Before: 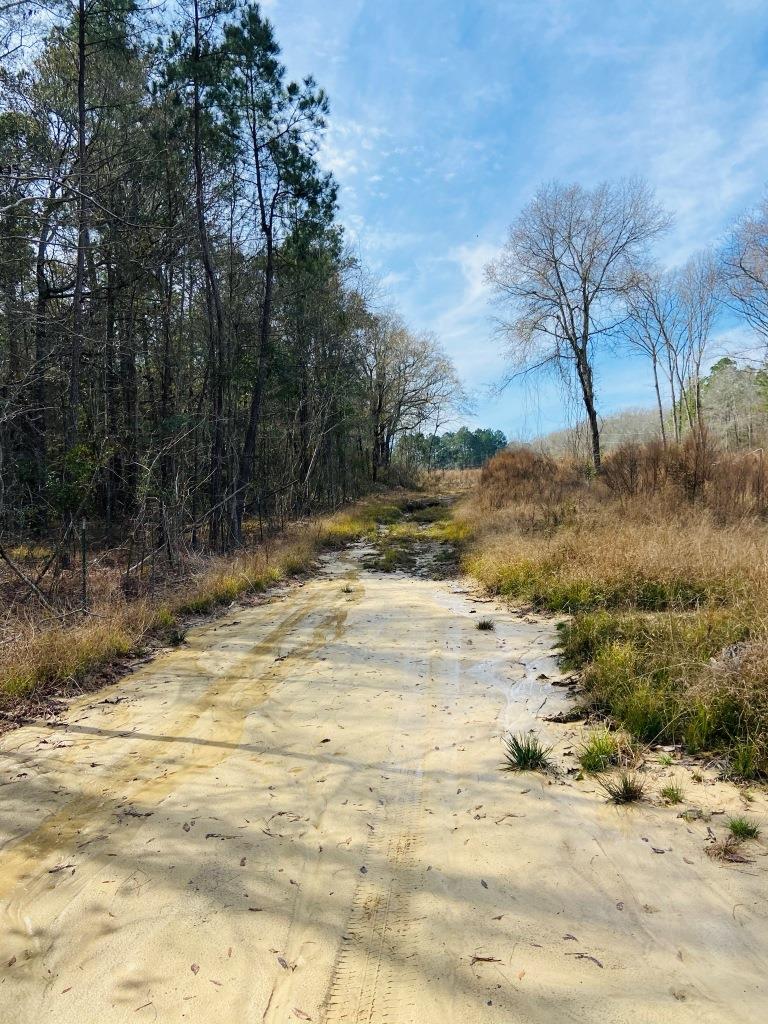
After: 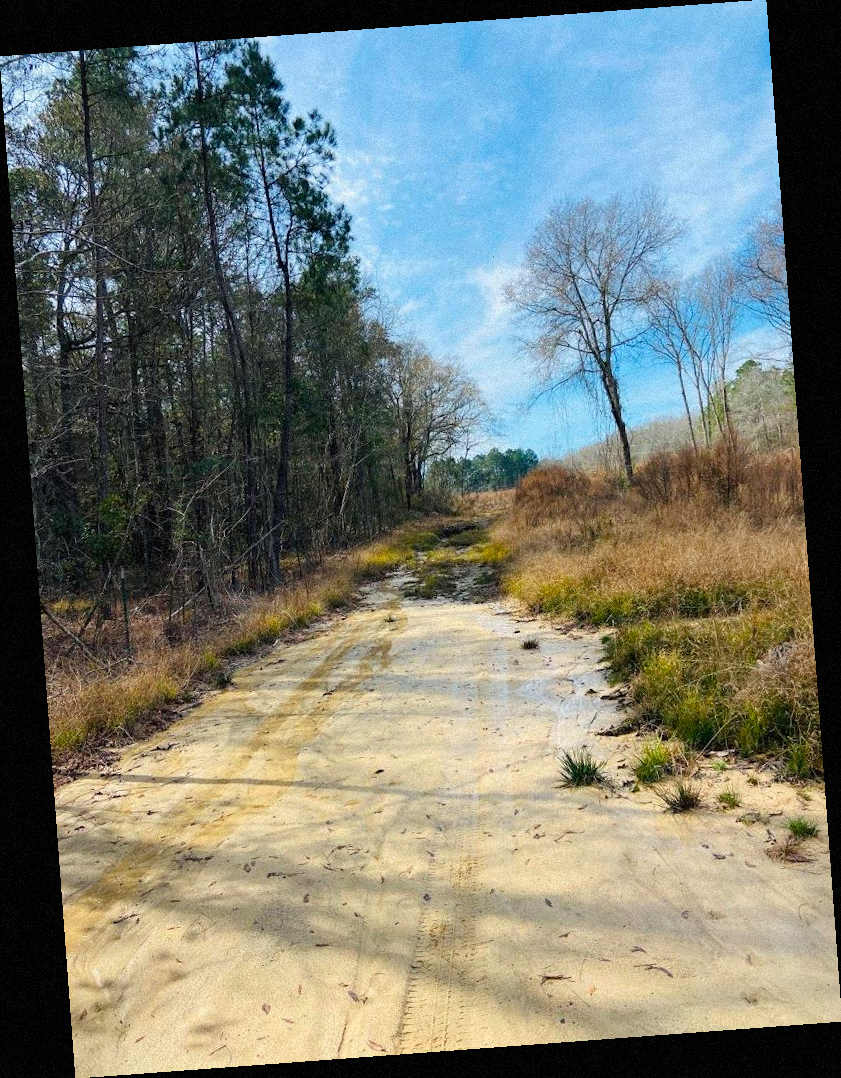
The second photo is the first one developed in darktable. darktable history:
white balance: emerald 1
rotate and perspective: rotation -4.25°, automatic cropping off
grain: mid-tones bias 0%
